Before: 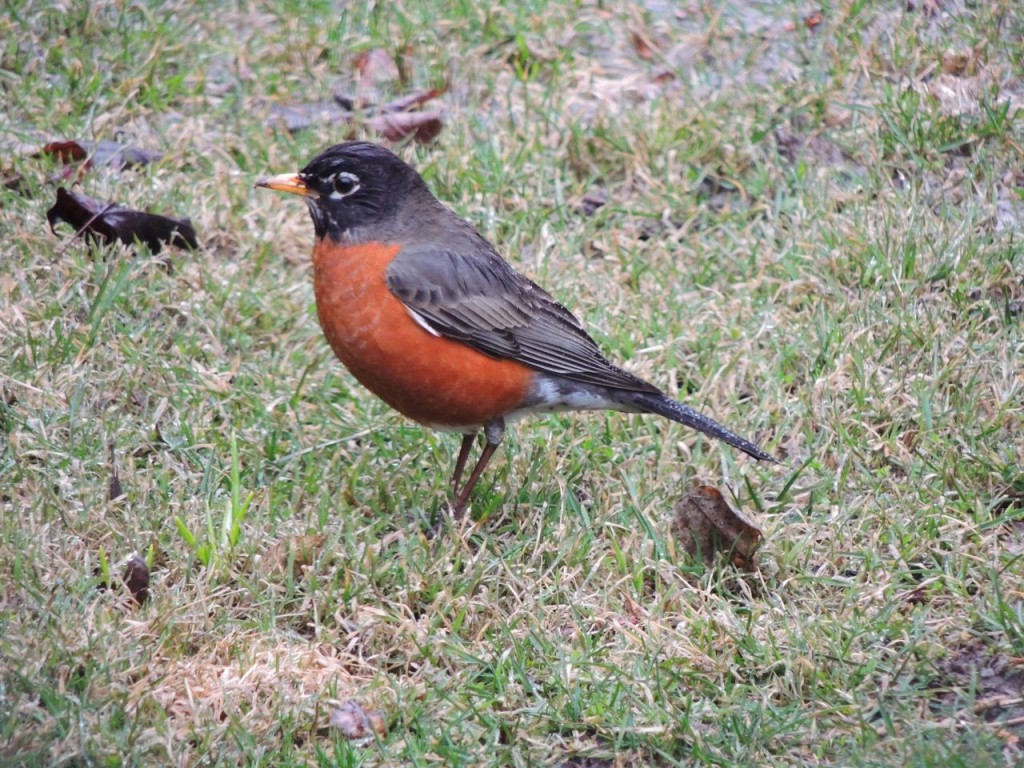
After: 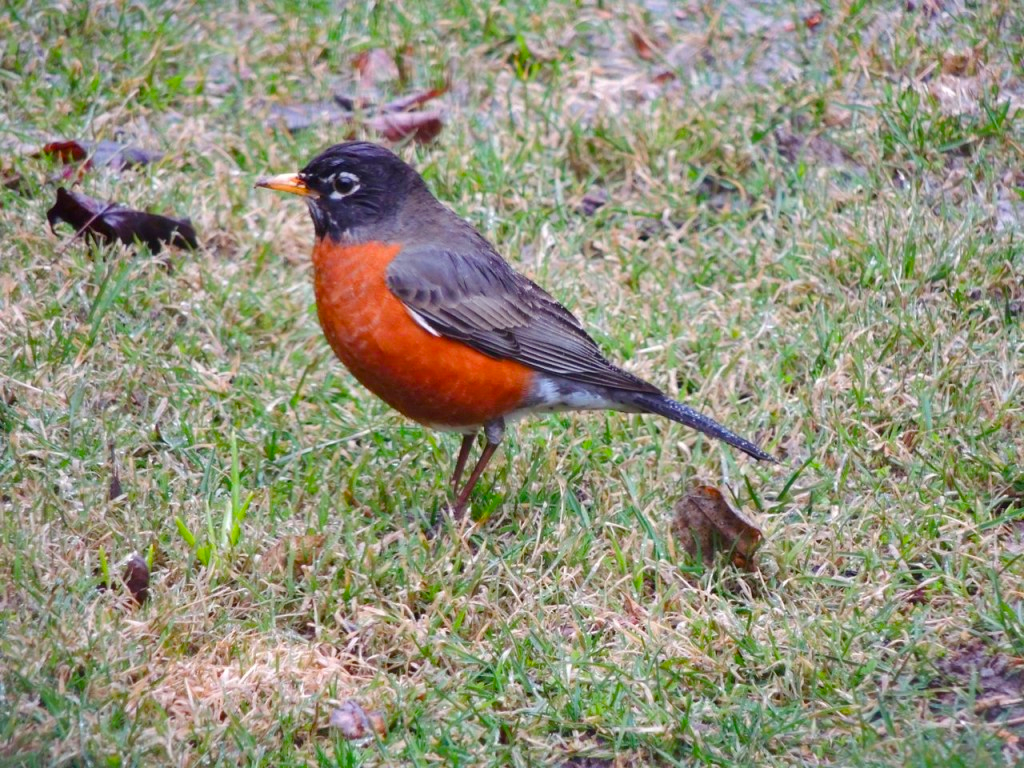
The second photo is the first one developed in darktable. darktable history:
color balance rgb: linear chroma grading › global chroma 14.536%, perceptual saturation grading › global saturation 20%, perceptual saturation grading › highlights -25.248%, perceptual saturation grading › shadows 25.543%, perceptual brilliance grading › global brilliance 3.015%, perceptual brilliance grading › highlights -2.307%, perceptual brilliance grading › shadows 2.723%, global vibrance 20%
shadows and highlights: shadows 25.18, highlights -48.18, soften with gaussian
